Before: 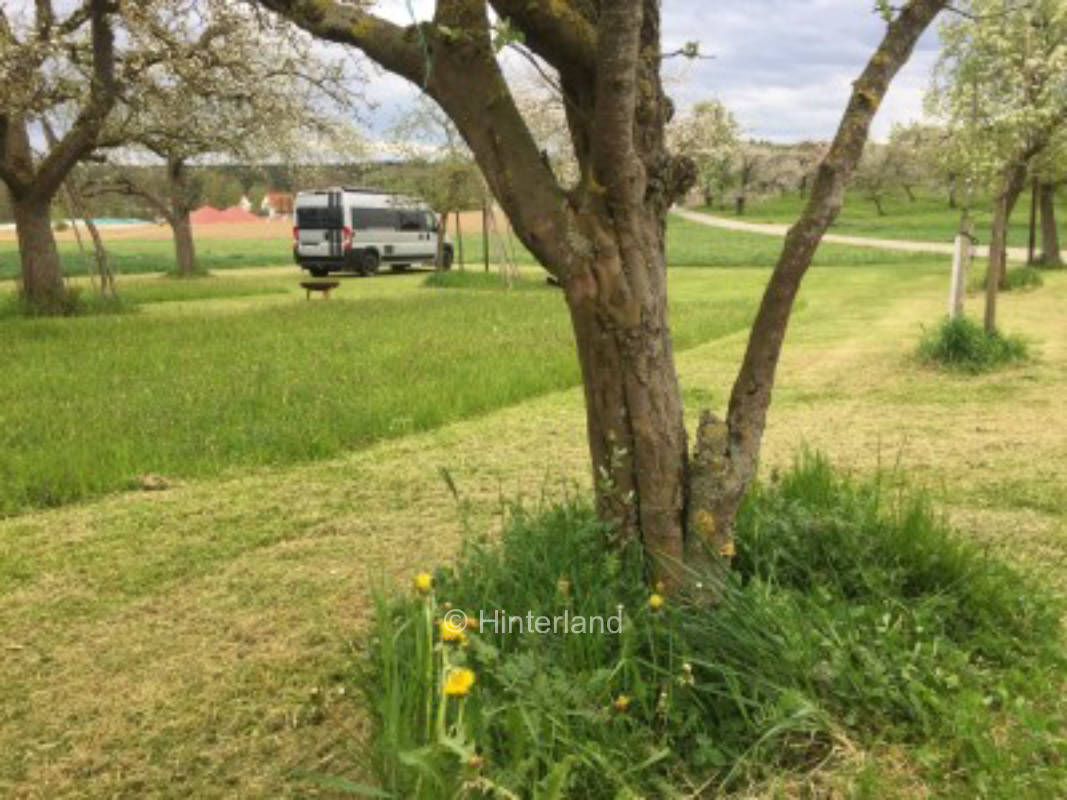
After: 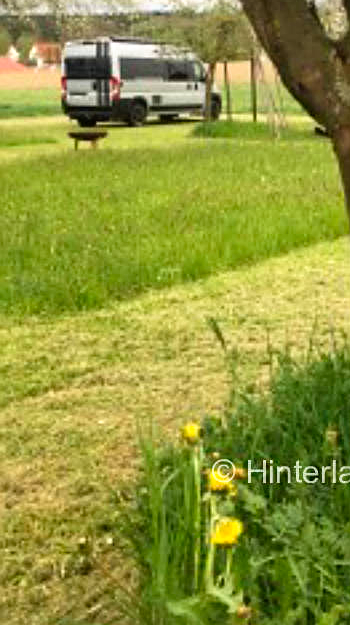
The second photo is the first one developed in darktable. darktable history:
tone curve: curves: ch0 [(0, 0) (0.003, 0.001) (0.011, 0.005) (0.025, 0.01) (0.044, 0.019) (0.069, 0.029) (0.1, 0.042) (0.136, 0.078) (0.177, 0.129) (0.224, 0.182) (0.277, 0.246) (0.335, 0.318) (0.399, 0.396) (0.468, 0.481) (0.543, 0.573) (0.623, 0.672) (0.709, 0.777) (0.801, 0.881) (0.898, 0.975) (1, 1)], preserve colors none
crop and rotate: left 21.772%, top 18.832%, right 45.371%, bottom 2.989%
tone equalizer: mask exposure compensation -0.512 EV
sharpen: on, module defaults
